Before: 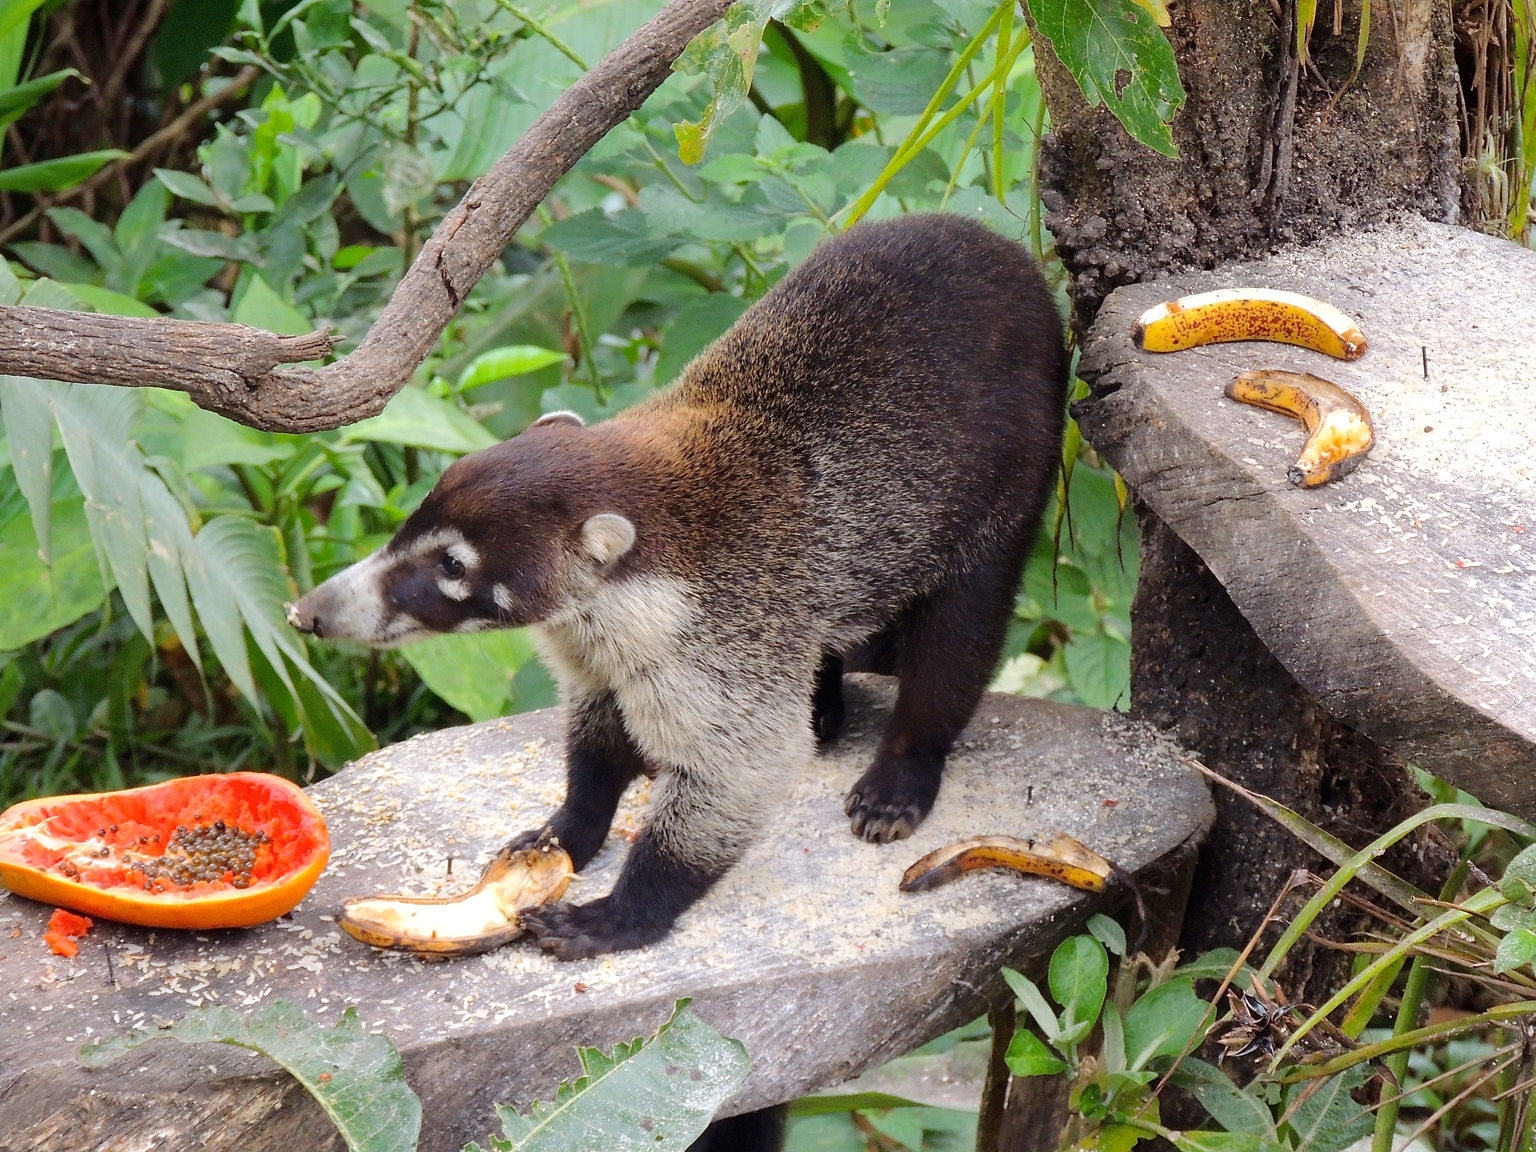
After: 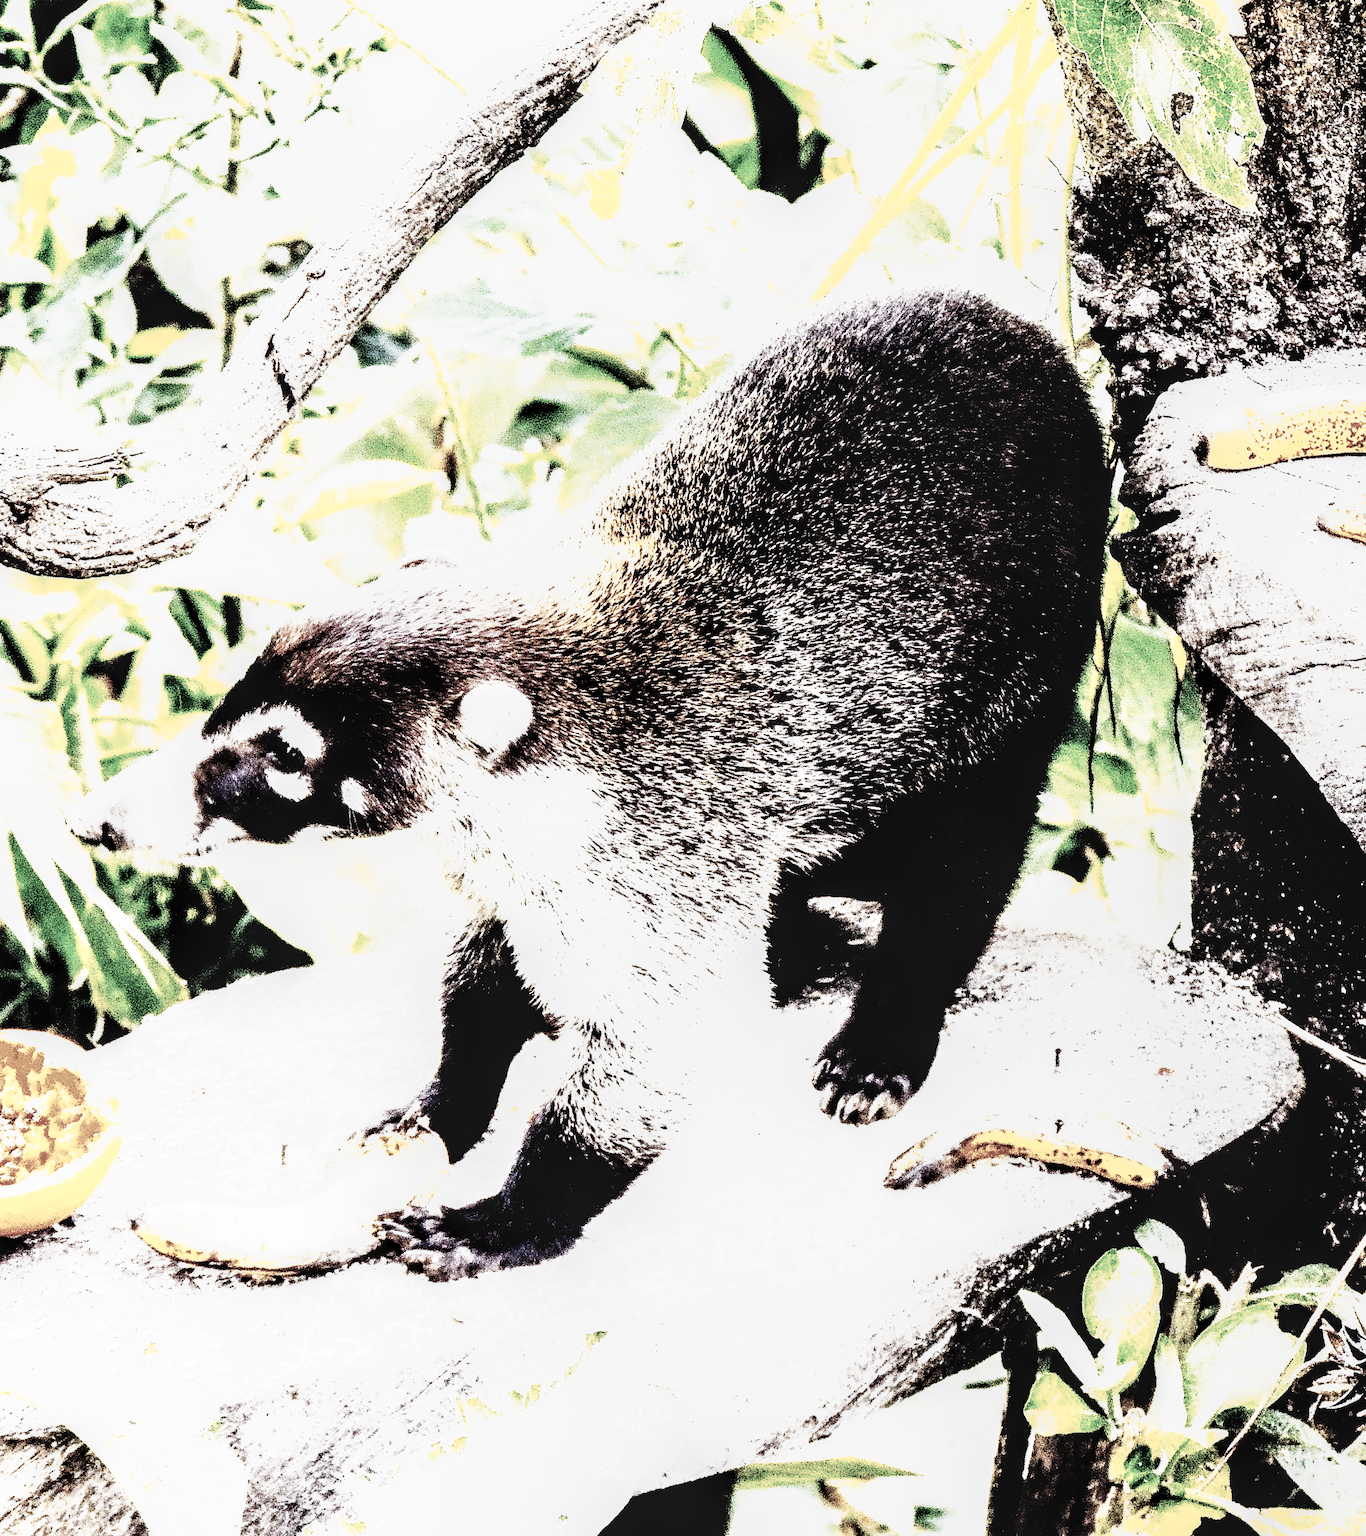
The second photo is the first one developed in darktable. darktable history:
local contrast: highlights 59%, detail 145%
base curve: curves: ch0 [(0, 0) (0.036, 0.01) (0.123, 0.254) (0.258, 0.504) (0.507, 0.748) (1, 1)], preserve colors none
tone curve: curves: ch0 [(0, 0) (0.003, 0) (0.011, 0.001) (0.025, 0.003) (0.044, 0.003) (0.069, 0.006) (0.1, 0.009) (0.136, 0.014) (0.177, 0.029) (0.224, 0.061) (0.277, 0.127) (0.335, 0.218) (0.399, 0.38) (0.468, 0.588) (0.543, 0.809) (0.623, 0.947) (0.709, 0.987) (0.801, 0.99) (0.898, 0.99) (1, 1)], preserve colors none
crop and rotate: left 15.446%, right 17.836%
color correction: saturation 0.2
